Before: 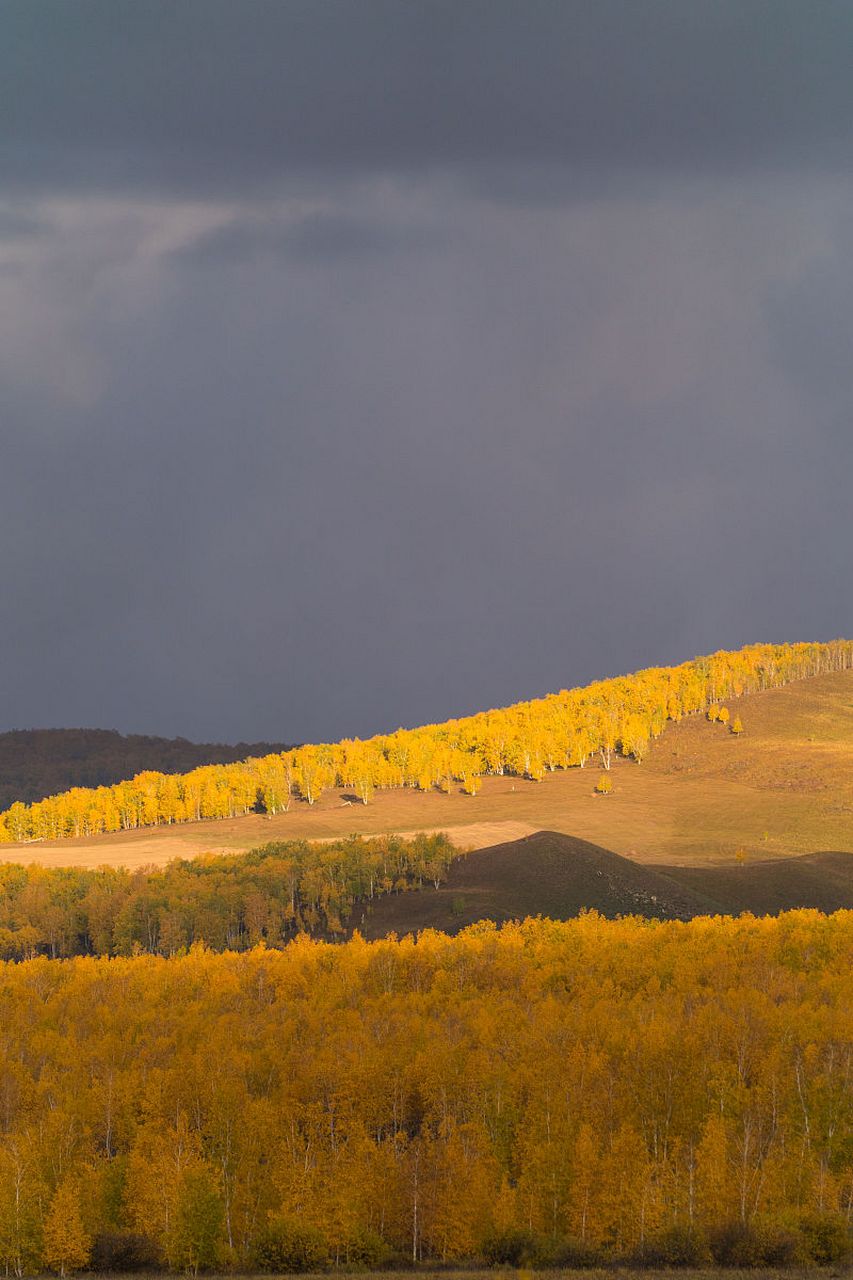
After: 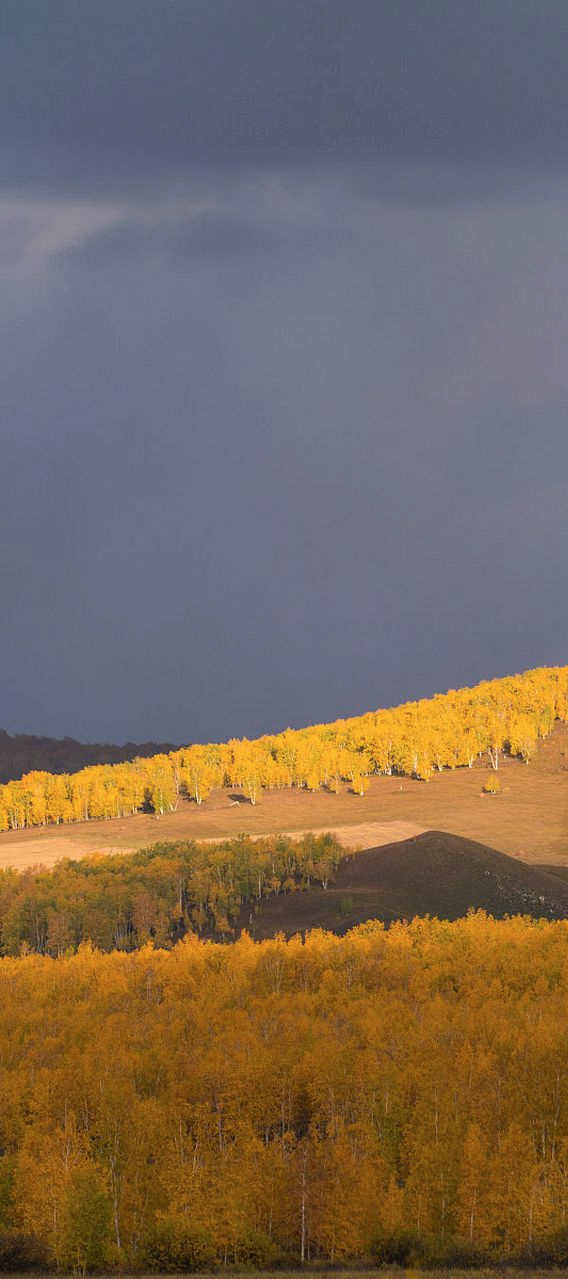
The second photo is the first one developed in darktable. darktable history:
crop and rotate: left 13.337%, right 20.043%
color correction: highlights a* -0.707, highlights b* -8.49
